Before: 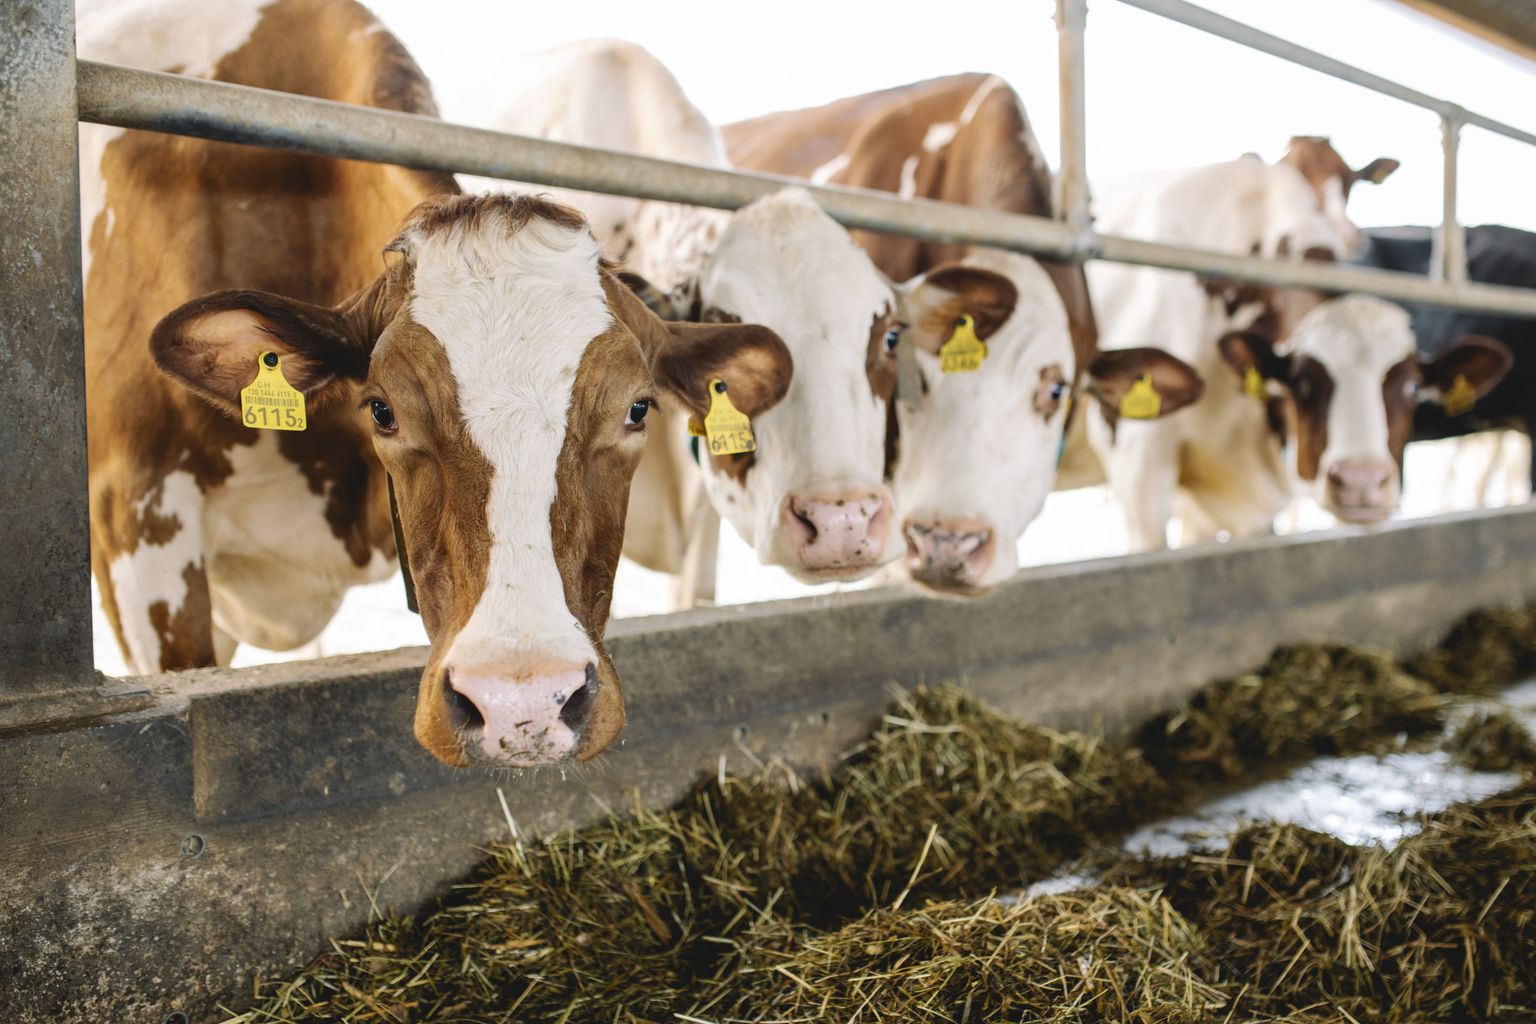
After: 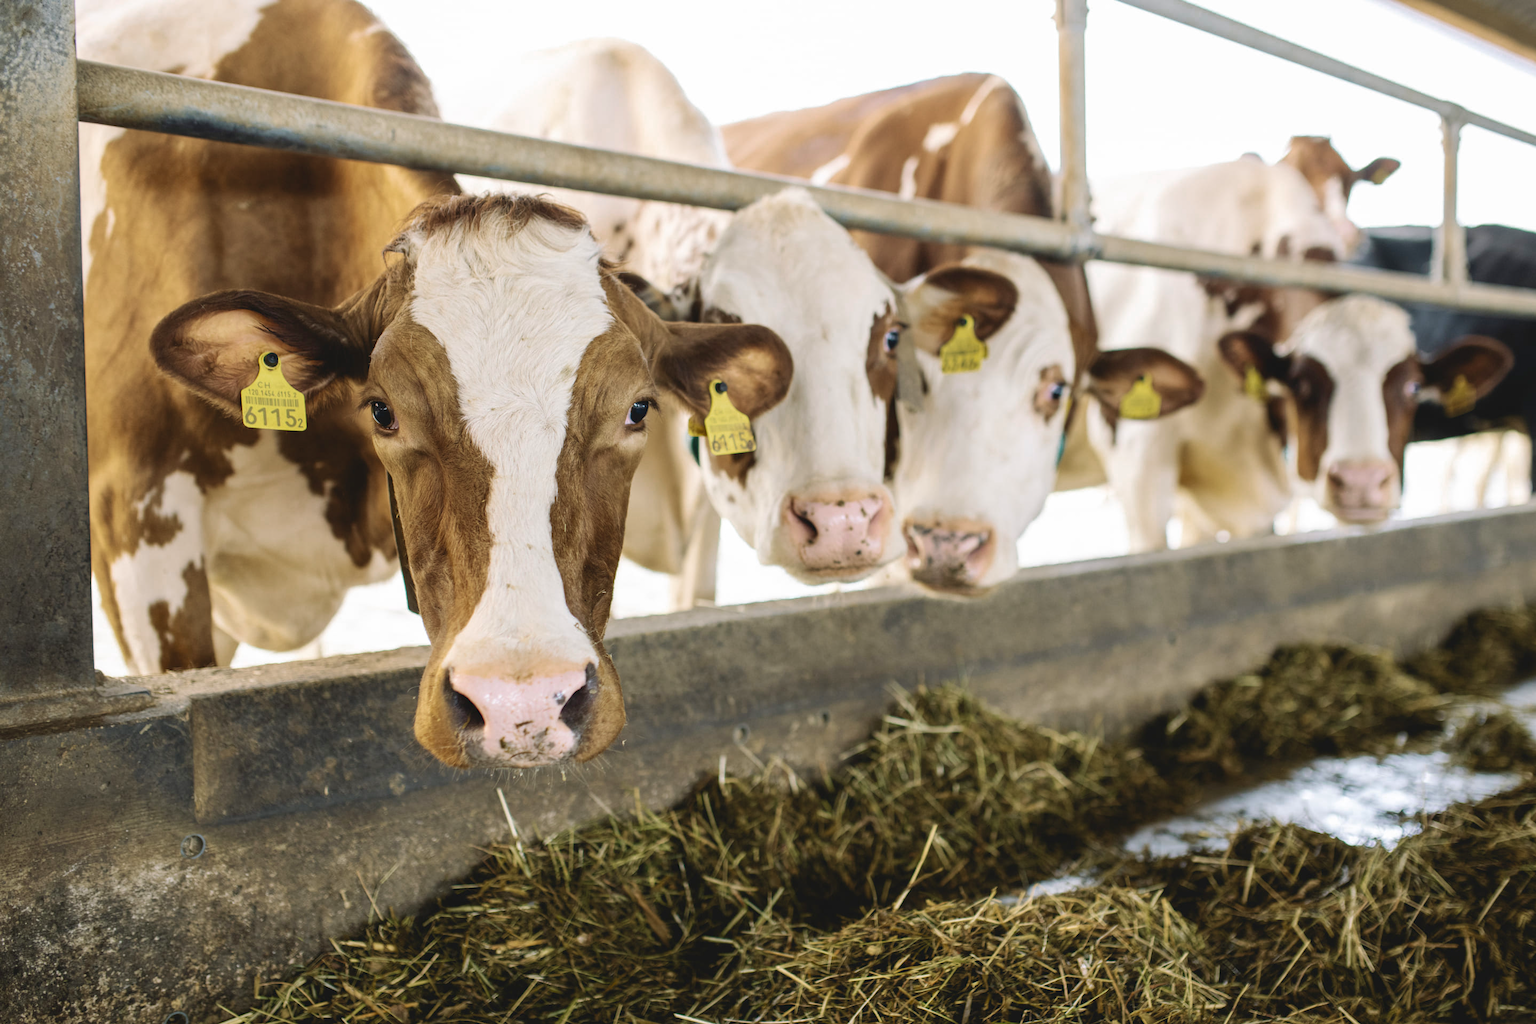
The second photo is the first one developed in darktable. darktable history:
velvia: on, module defaults
color zones: curves: ch0 [(0, 0.558) (0.143, 0.548) (0.286, 0.447) (0.429, 0.259) (0.571, 0.5) (0.714, 0.5) (0.857, 0.593) (1, 0.558)]; ch1 [(0, 0.543) (0.01, 0.544) (0.12, 0.492) (0.248, 0.458) (0.5, 0.534) (0.748, 0.5) (0.99, 0.469) (1, 0.543)]; ch2 [(0, 0.507) (0.143, 0.522) (0.286, 0.505) (0.429, 0.5) (0.571, 0.5) (0.714, 0.5) (0.857, 0.5) (1, 0.507)]
